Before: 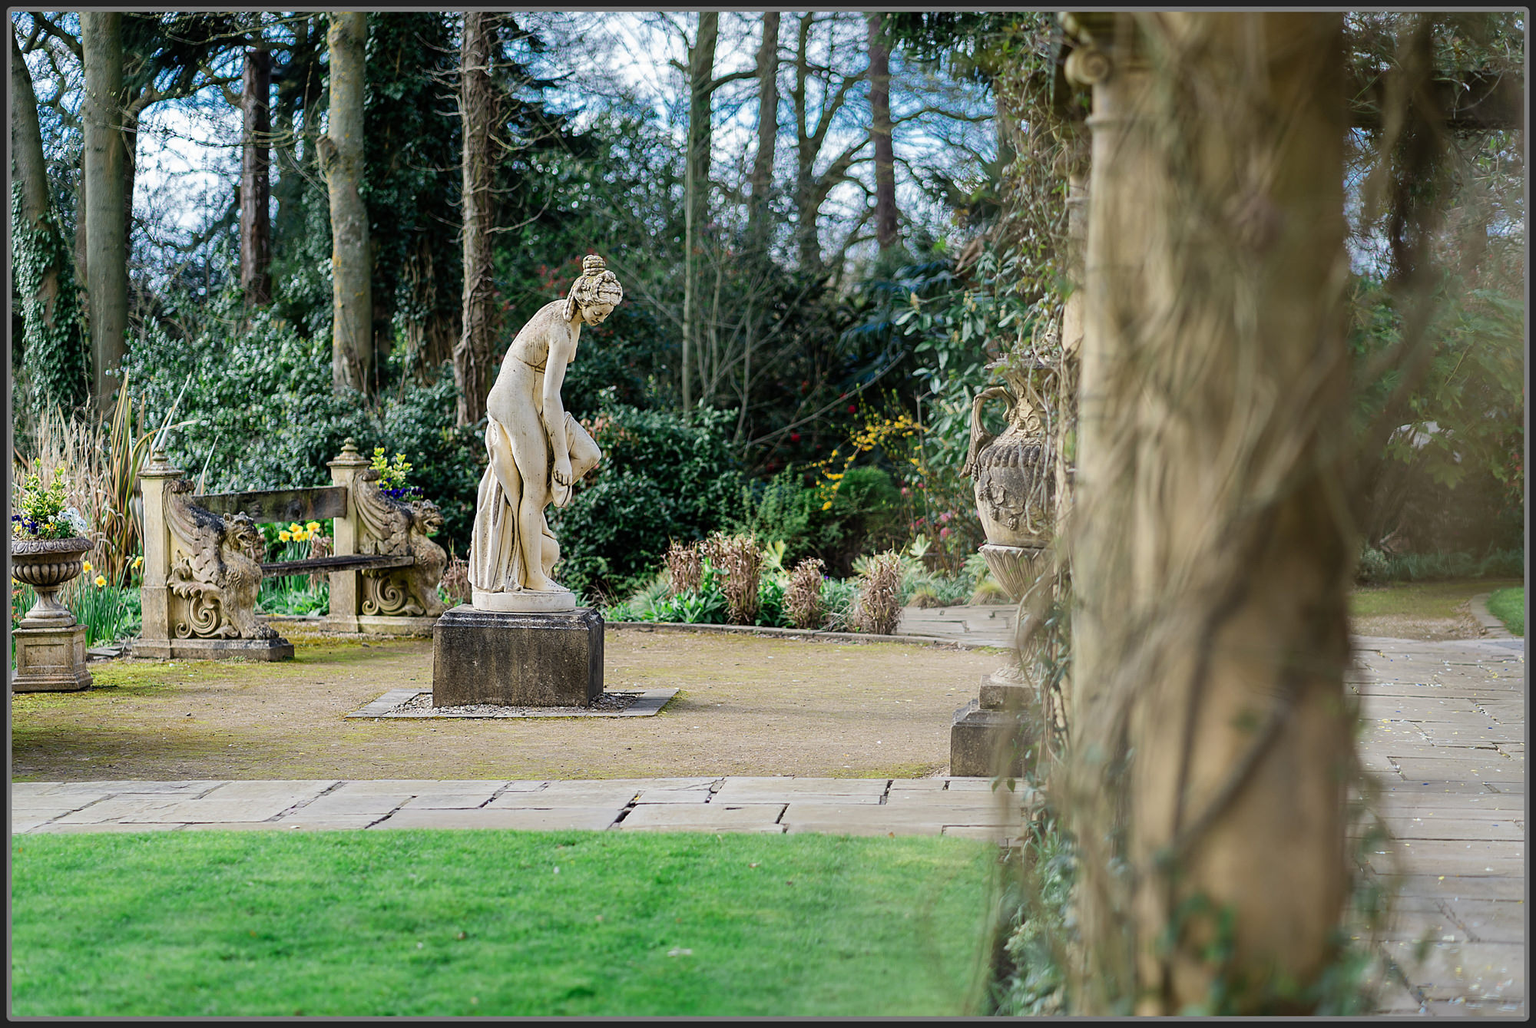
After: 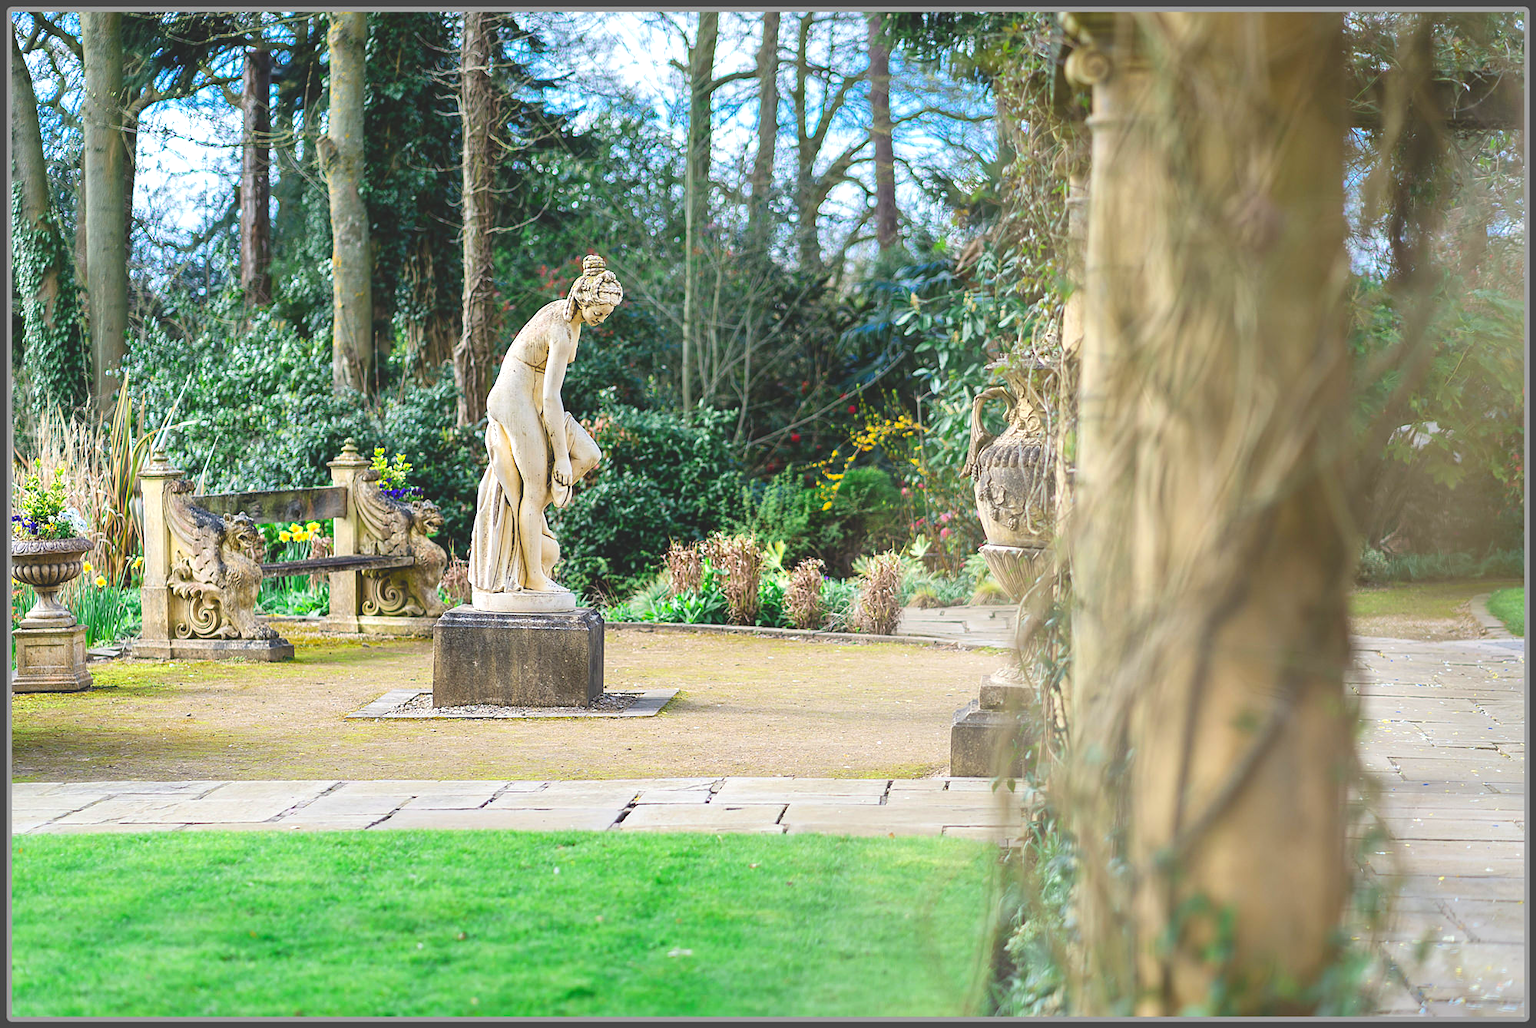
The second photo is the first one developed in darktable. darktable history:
exposure: black level correction 0, exposure 1.45 EV, compensate exposure bias true, compensate highlight preservation false
contrast brightness saturation: contrast -0.28
